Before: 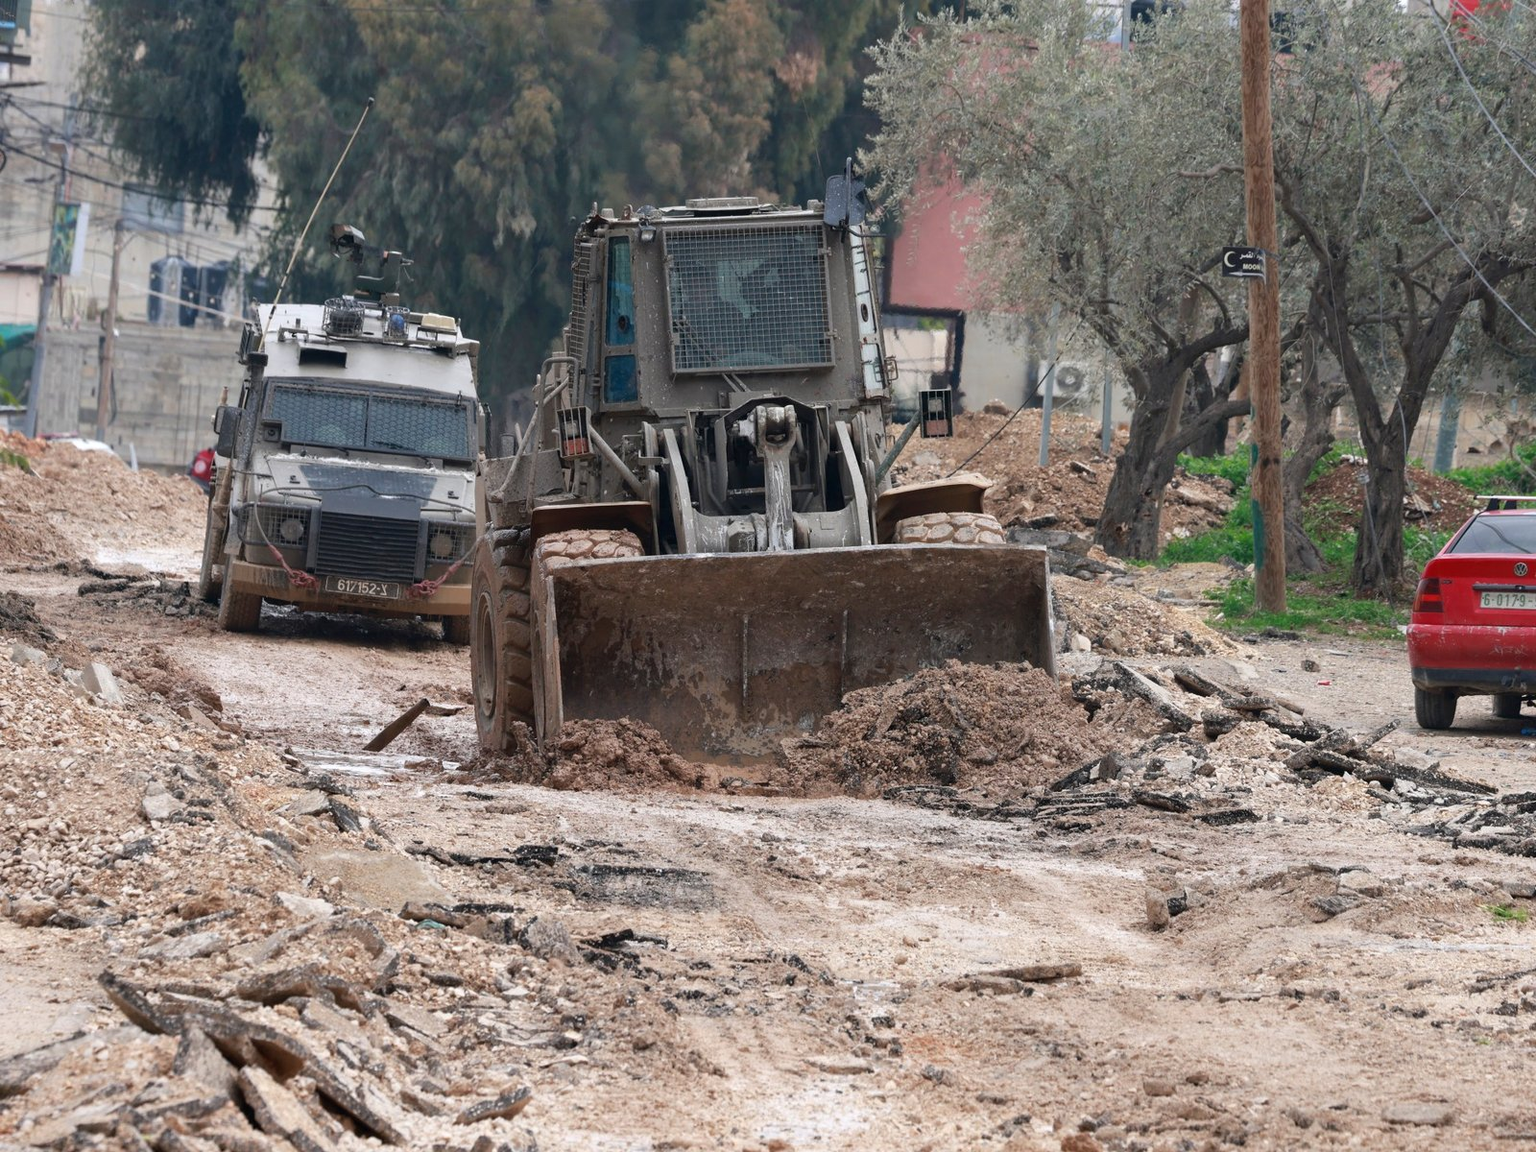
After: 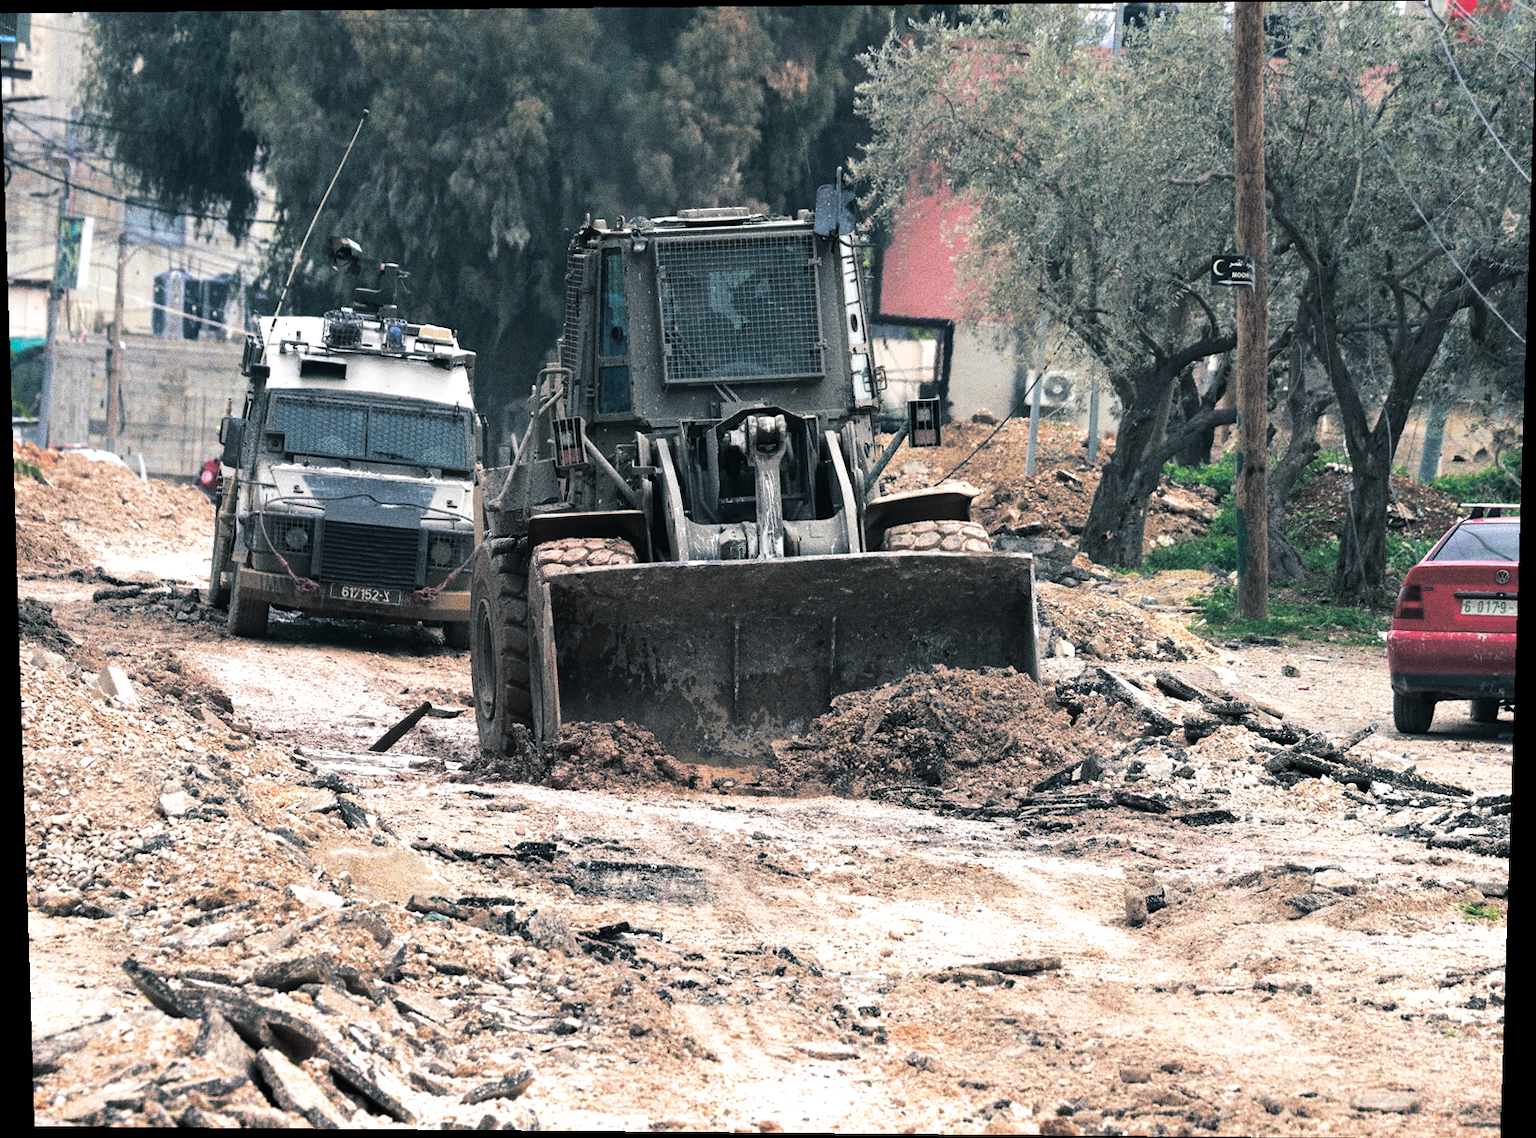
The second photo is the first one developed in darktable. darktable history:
split-toning: shadows › hue 205.2°, shadows › saturation 0.29, highlights › hue 50.4°, highlights › saturation 0.38, balance -49.9
tone equalizer: -8 EV -0.75 EV, -7 EV -0.7 EV, -6 EV -0.6 EV, -5 EV -0.4 EV, -3 EV 0.4 EV, -2 EV 0.6 EV, -1 EV 0.7 EV, +0 EV 0.75 EV, edges refinement/feathering 500, mask exposure compensation -1.57 EV, preserve details no
color balance rgb: perceptual saturation grading › global saturation 30%, global vibrance 10%
grain: coarseness 0.09 ISO, strength 40%
rotate and perspective: lens shift (vertical) 0.048, lens shift (horizontal) -0.024, automatic cropping off
